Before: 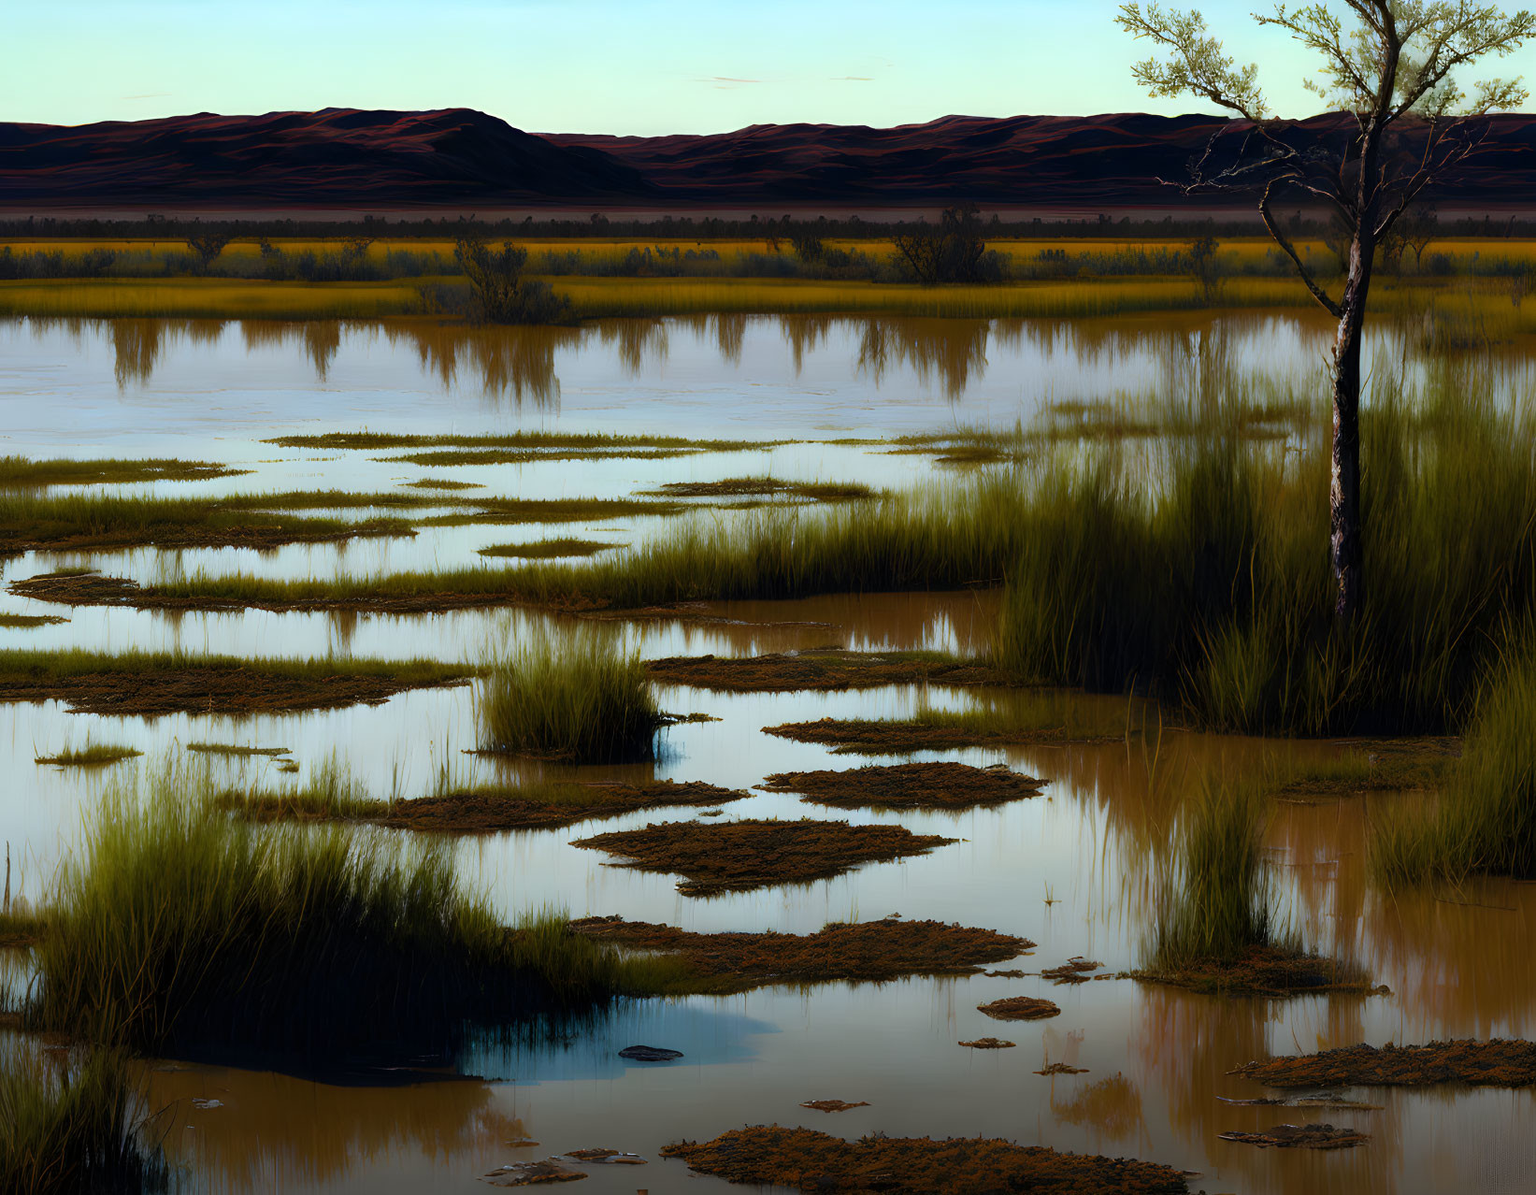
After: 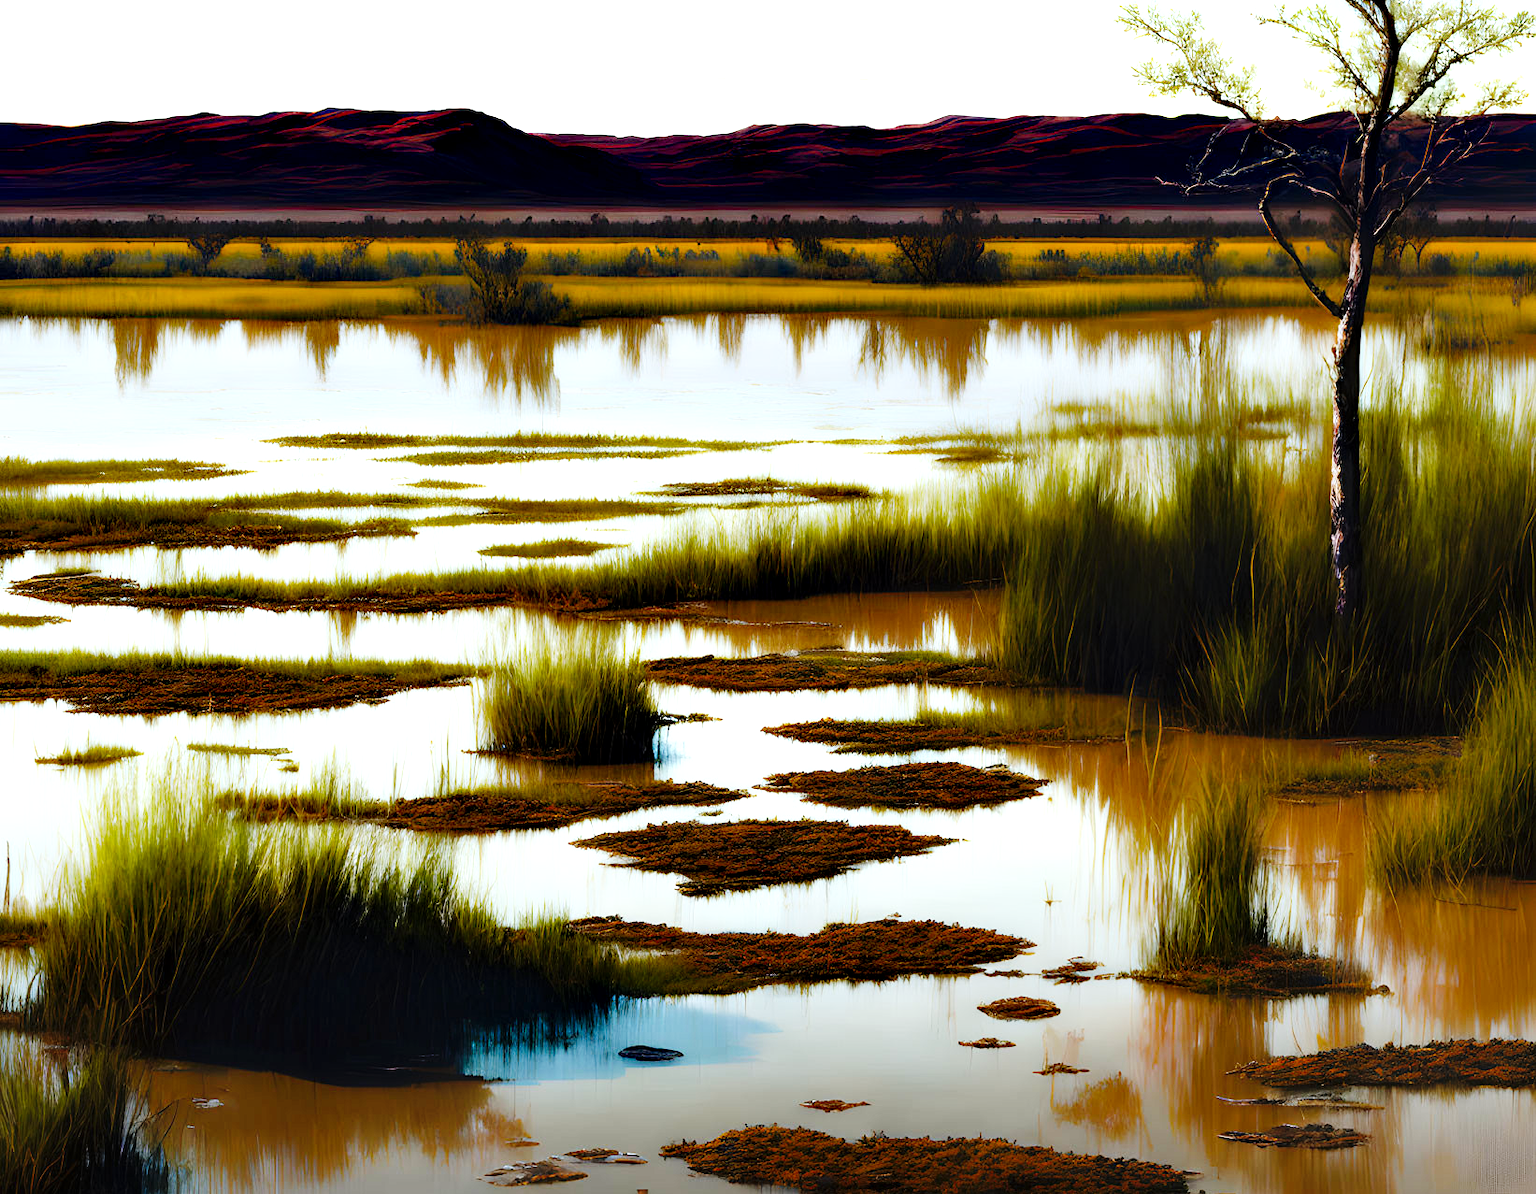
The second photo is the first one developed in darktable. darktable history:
exposure: exposure 0.602 EV, compensate exposure bias true, compensate highlight preservation false
base curve: curves: ch0 [(0, 0) (0.036, 0.025) (0.121, 0.166) (0.206, 0.329) (0.605, 0.79) (1, 1)], fusion 1, preserve colors none
